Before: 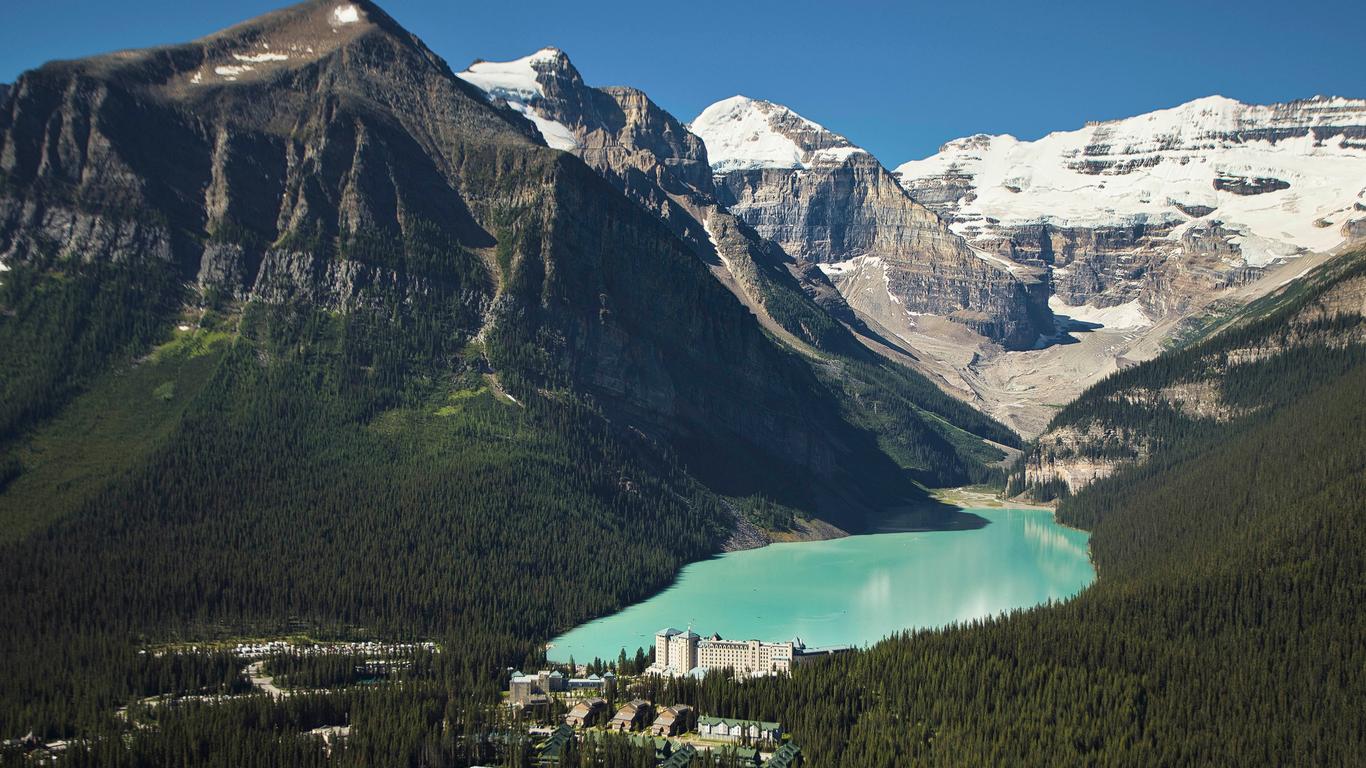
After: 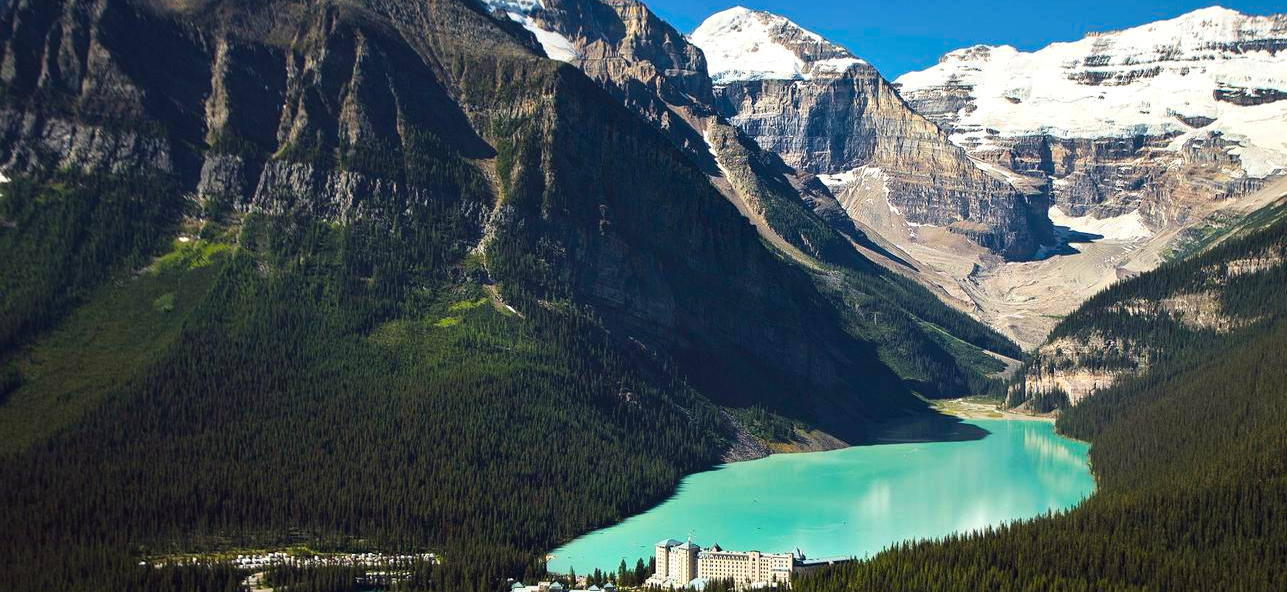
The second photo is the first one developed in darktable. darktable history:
color balance: lift [1, 1.001, 0.999, 1.001], gamma [1, 1.004, 1.007, 0.993], gain [1, 0.991, 0.987, 1.013], contrast 10%, output saturation 120%
contrast brightness saturation: contrast 0.1, brightness 0.02, saturation 0.02
crop and rotate: angle 0.03°, top 11.643%, right 5.651%, bottom 11.189%
